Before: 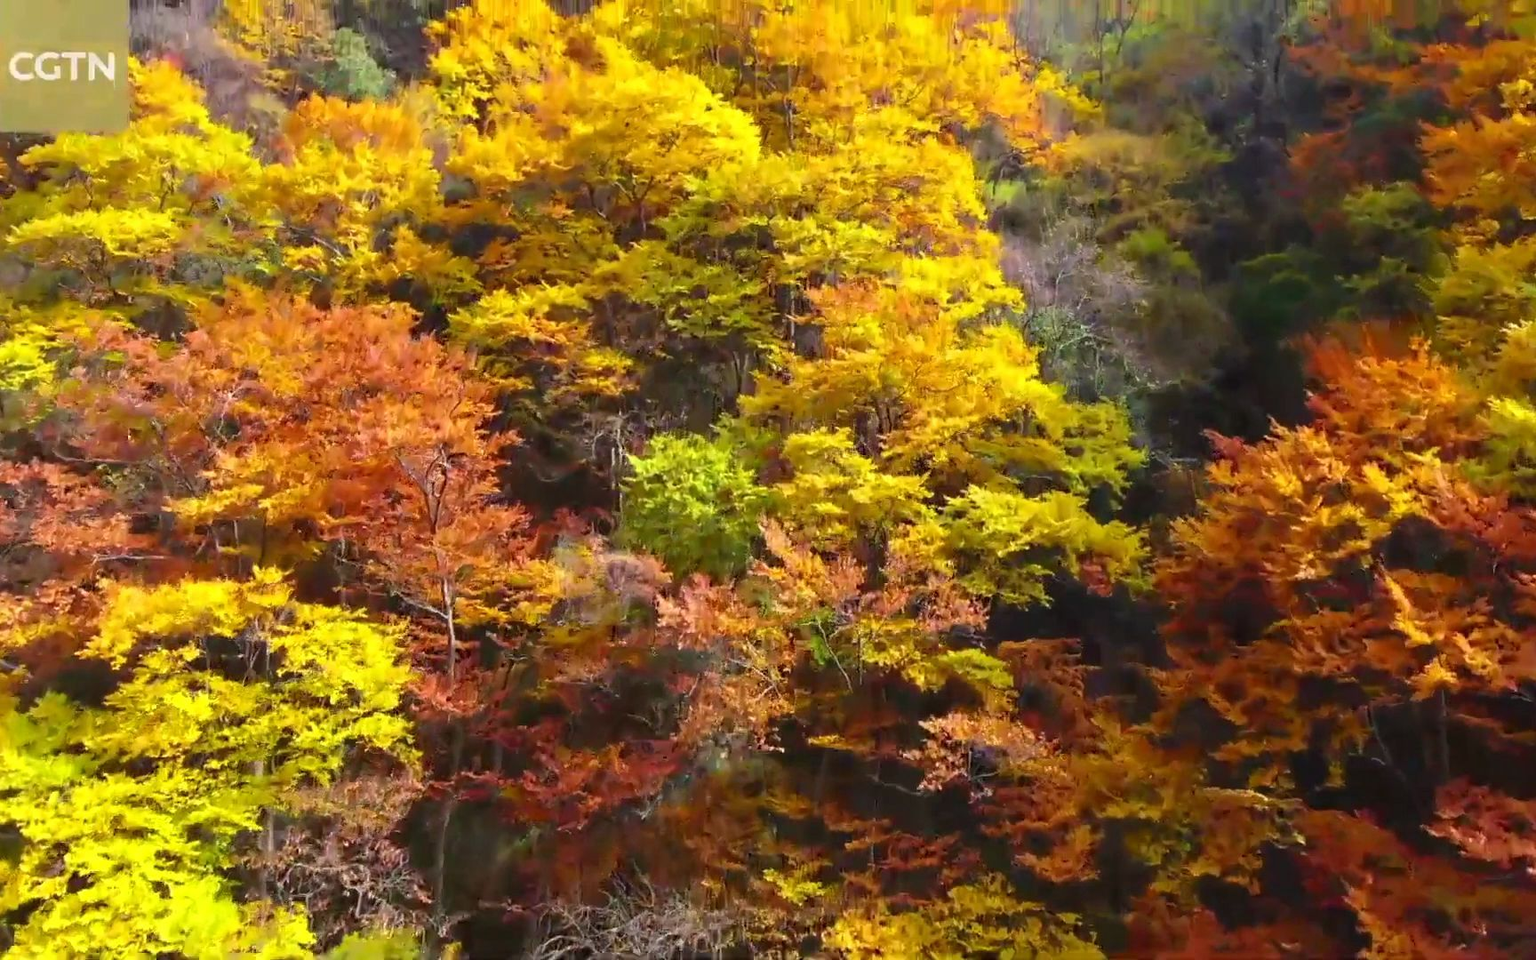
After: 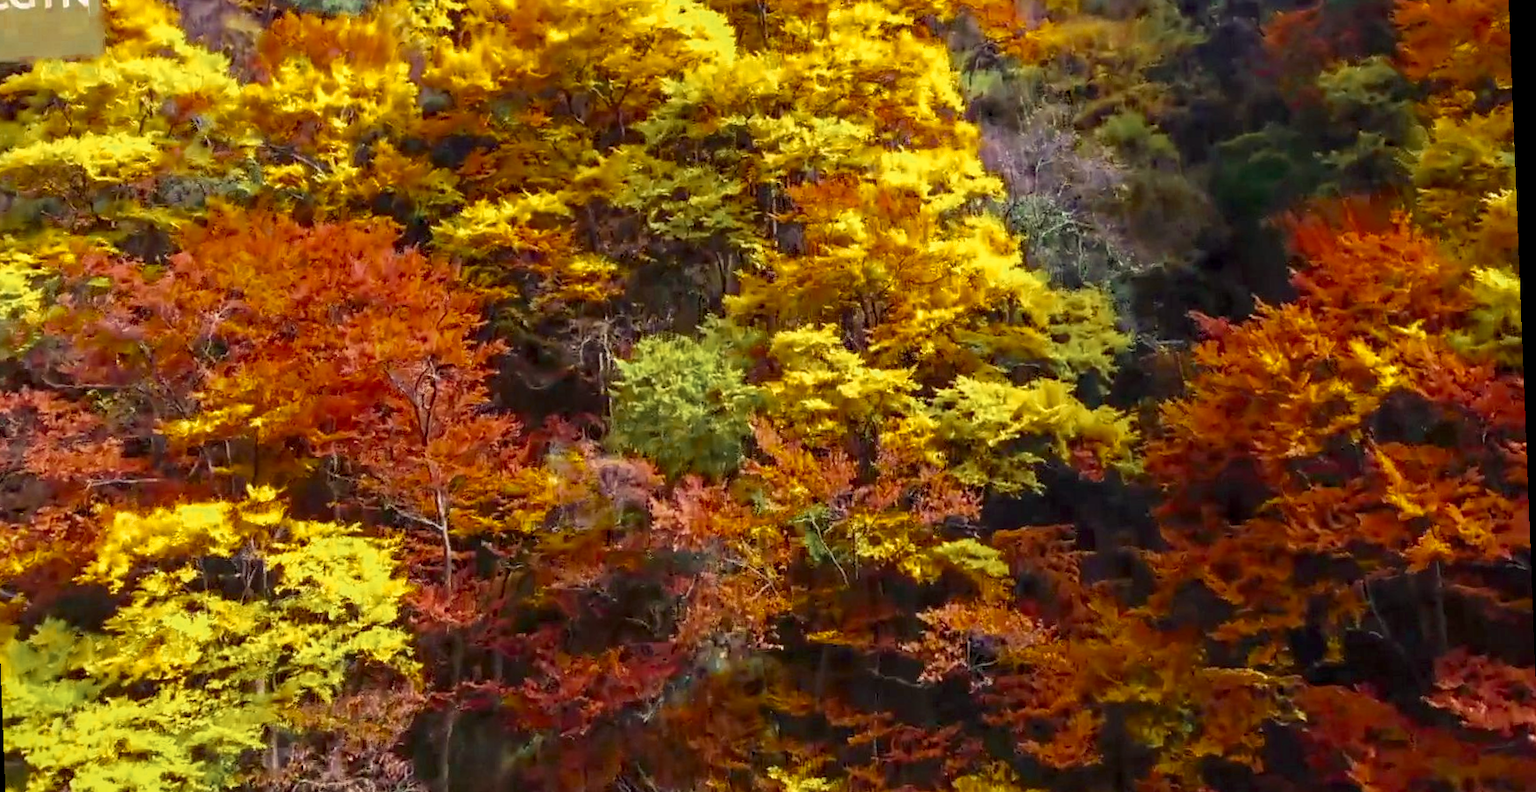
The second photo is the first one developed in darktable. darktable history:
crop and rotate: left 1.814%, top 12.818%, right 0.25%, bottom 9.225%
local contrast: detail 130%
color zones: curves: ch0 [(0.11, 0.396) (0.195, 0.36) (0.25, 0.5) (0.303, 0.412) (0.357, 0.544) (0.75, 0.5) (0.967, 0.328)]; ch1 [(0, 0.468) (0.112, 0.512) (0.202, 0.6) (0.25, 0.5) (0.307, 0.352) (0.357, 0.544) (0.75, 0.5) (0.963, 0.524)]
haze removal: on, module defaults
rotate and perspective: rotation -2.29°, automatic cropping off
